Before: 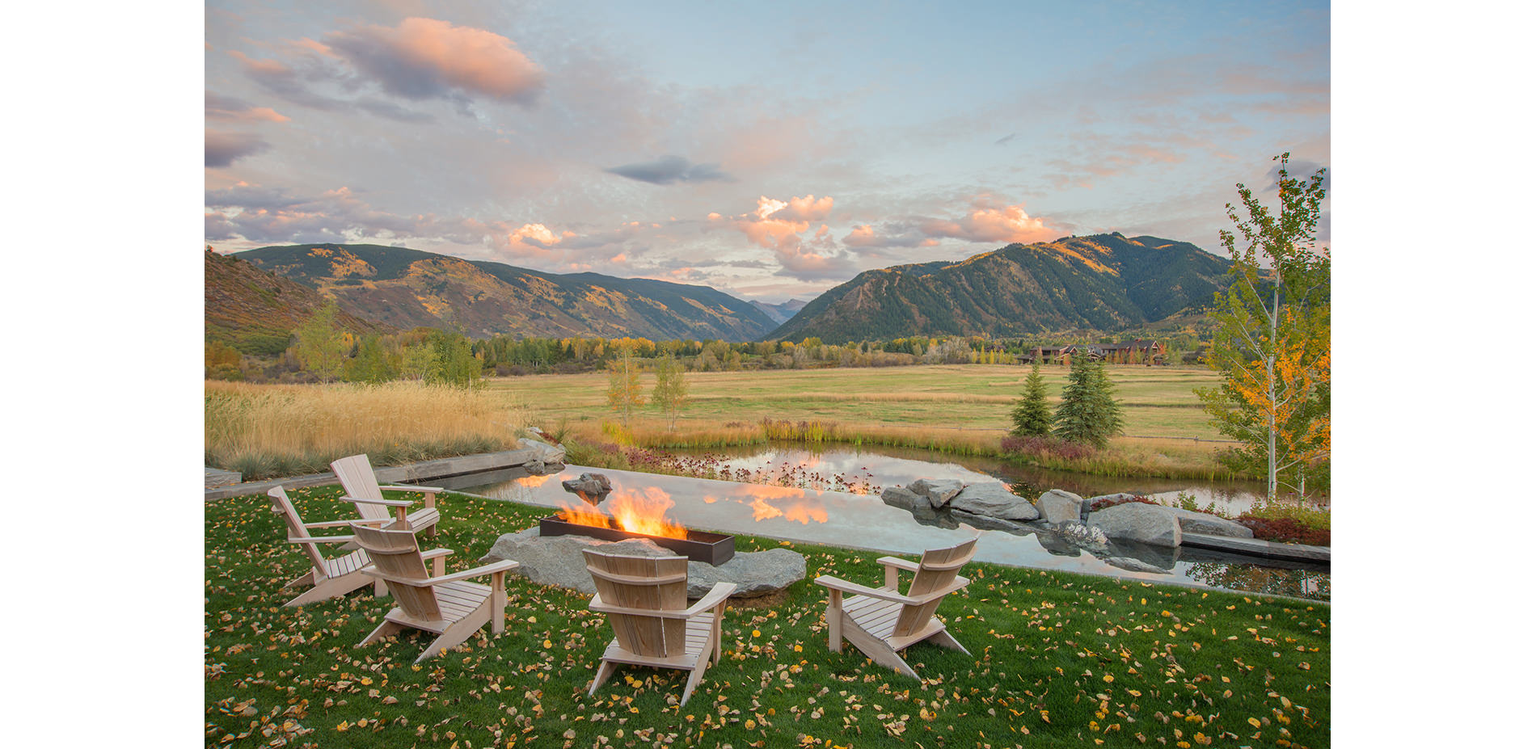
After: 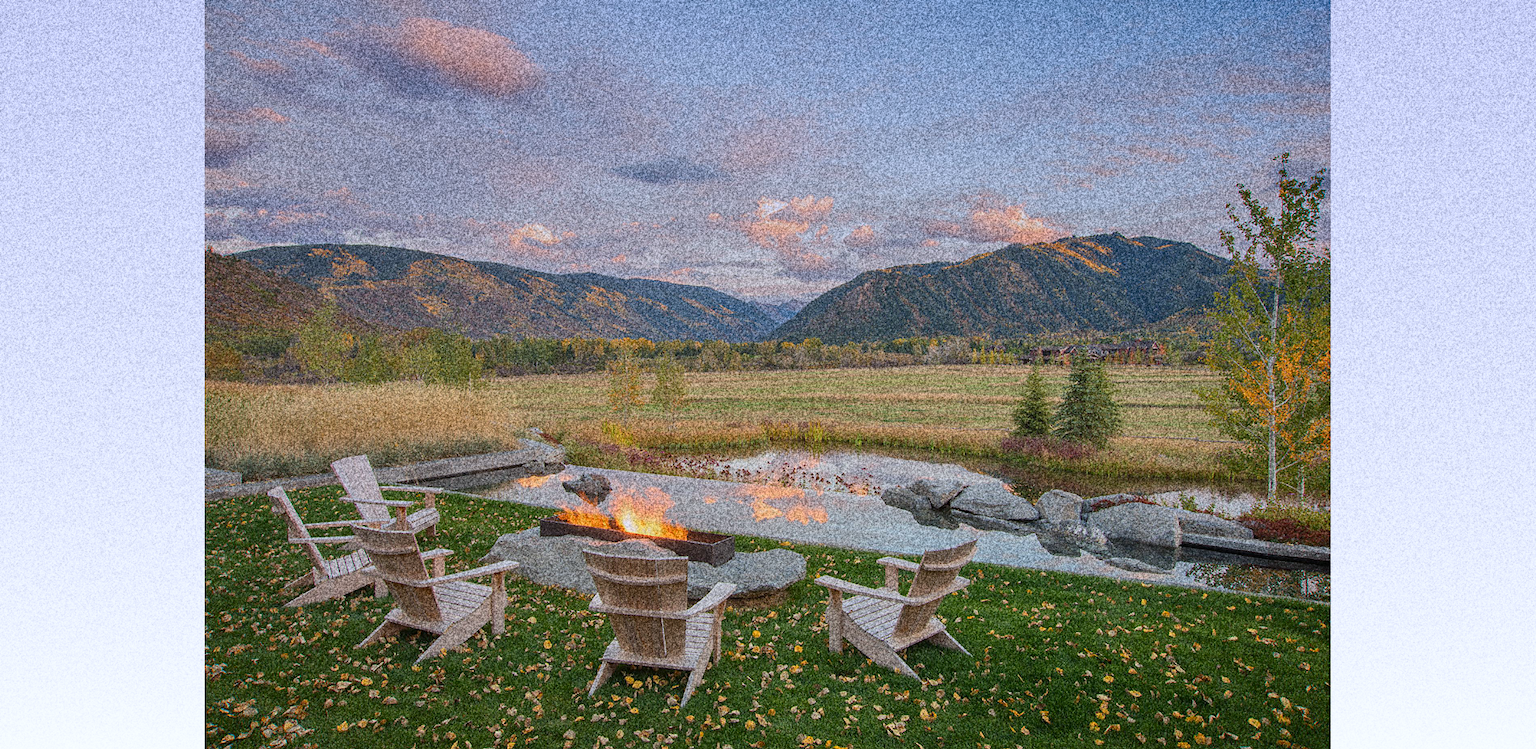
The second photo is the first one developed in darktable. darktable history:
graduated density: hue 238.83°, saturation 50%
white balance: red 0.976, blue 1.04
grain: coarseness 30.02 ISO, strength 100%
